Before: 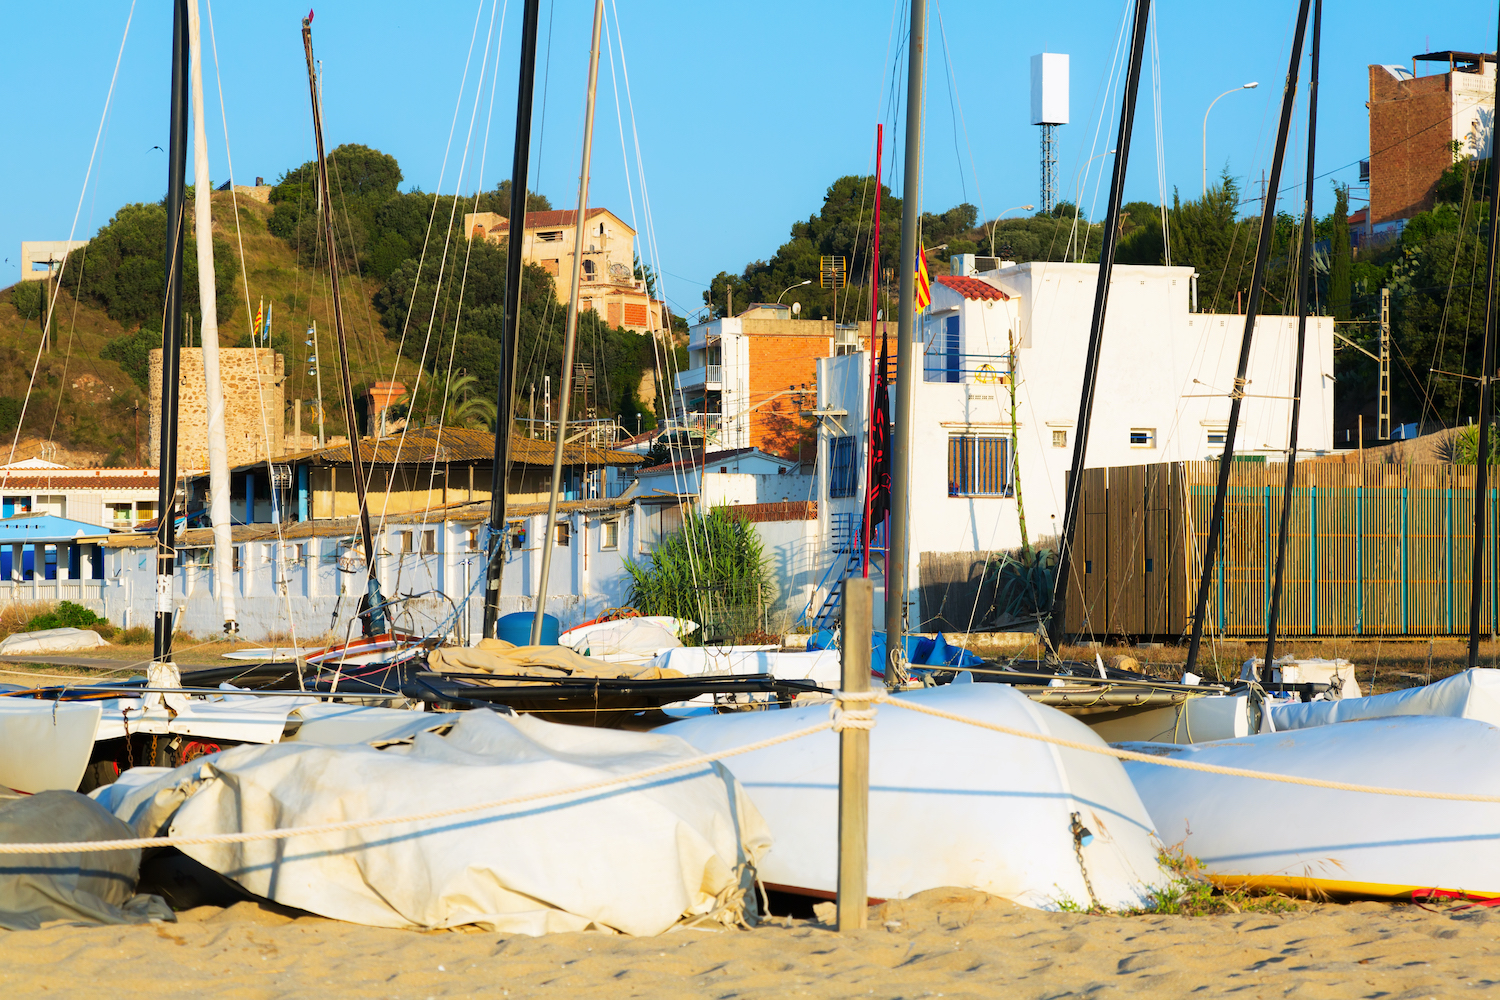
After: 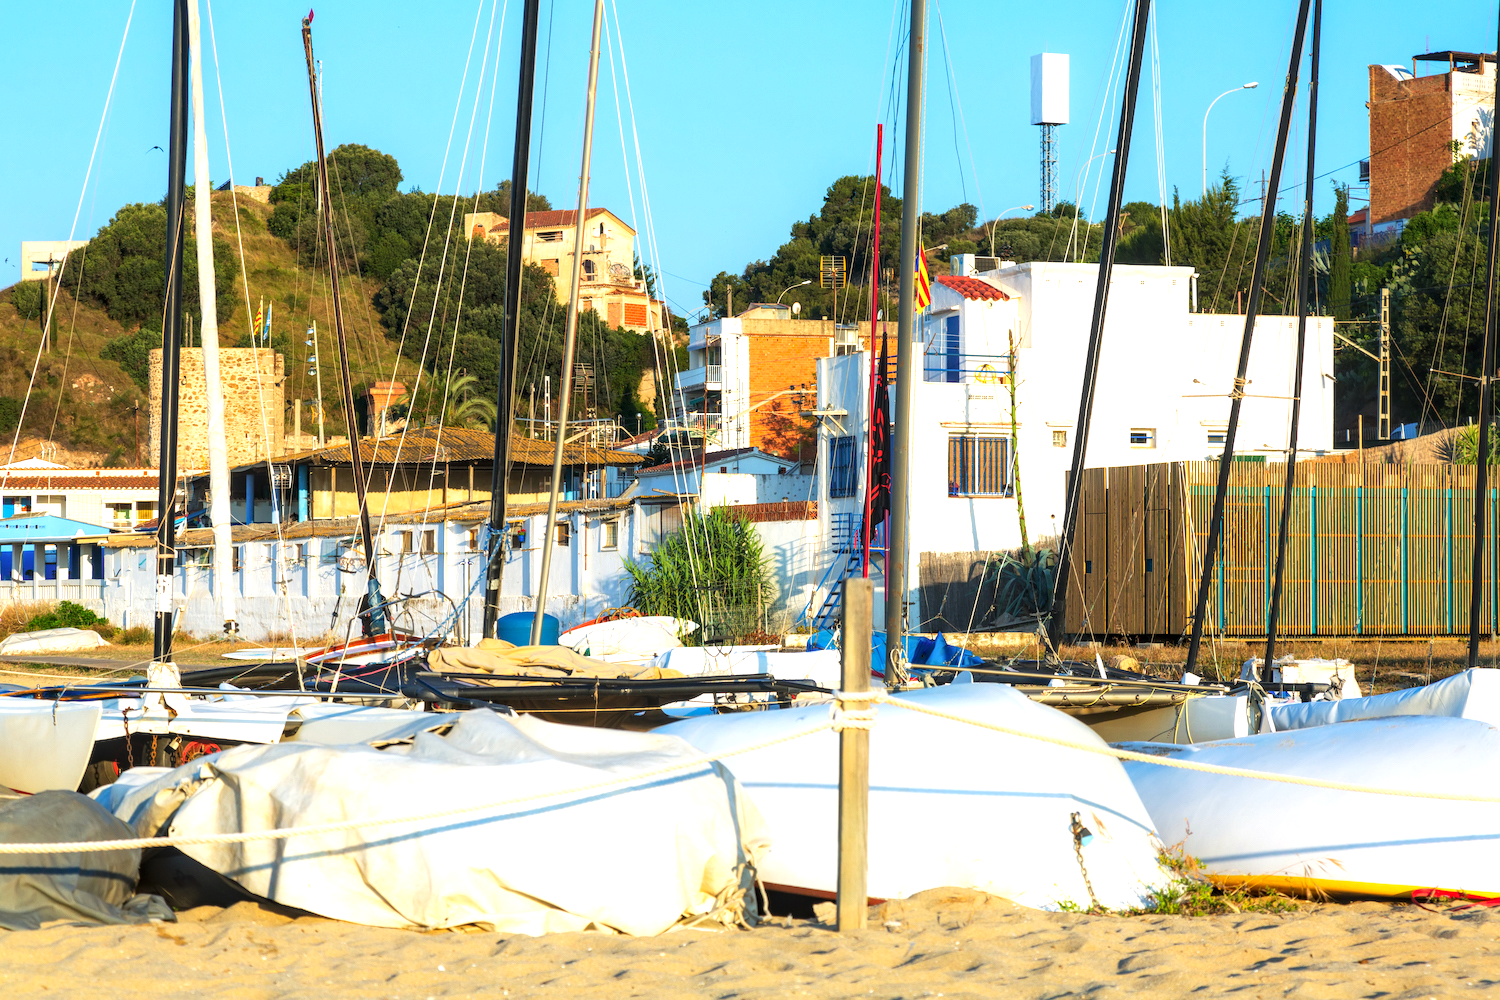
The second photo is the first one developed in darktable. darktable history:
exposure: black level correction 0, exposure 0.499 EV, compensate exposure bias true, compensate highlight preservation false
local contrast: detail 130%
